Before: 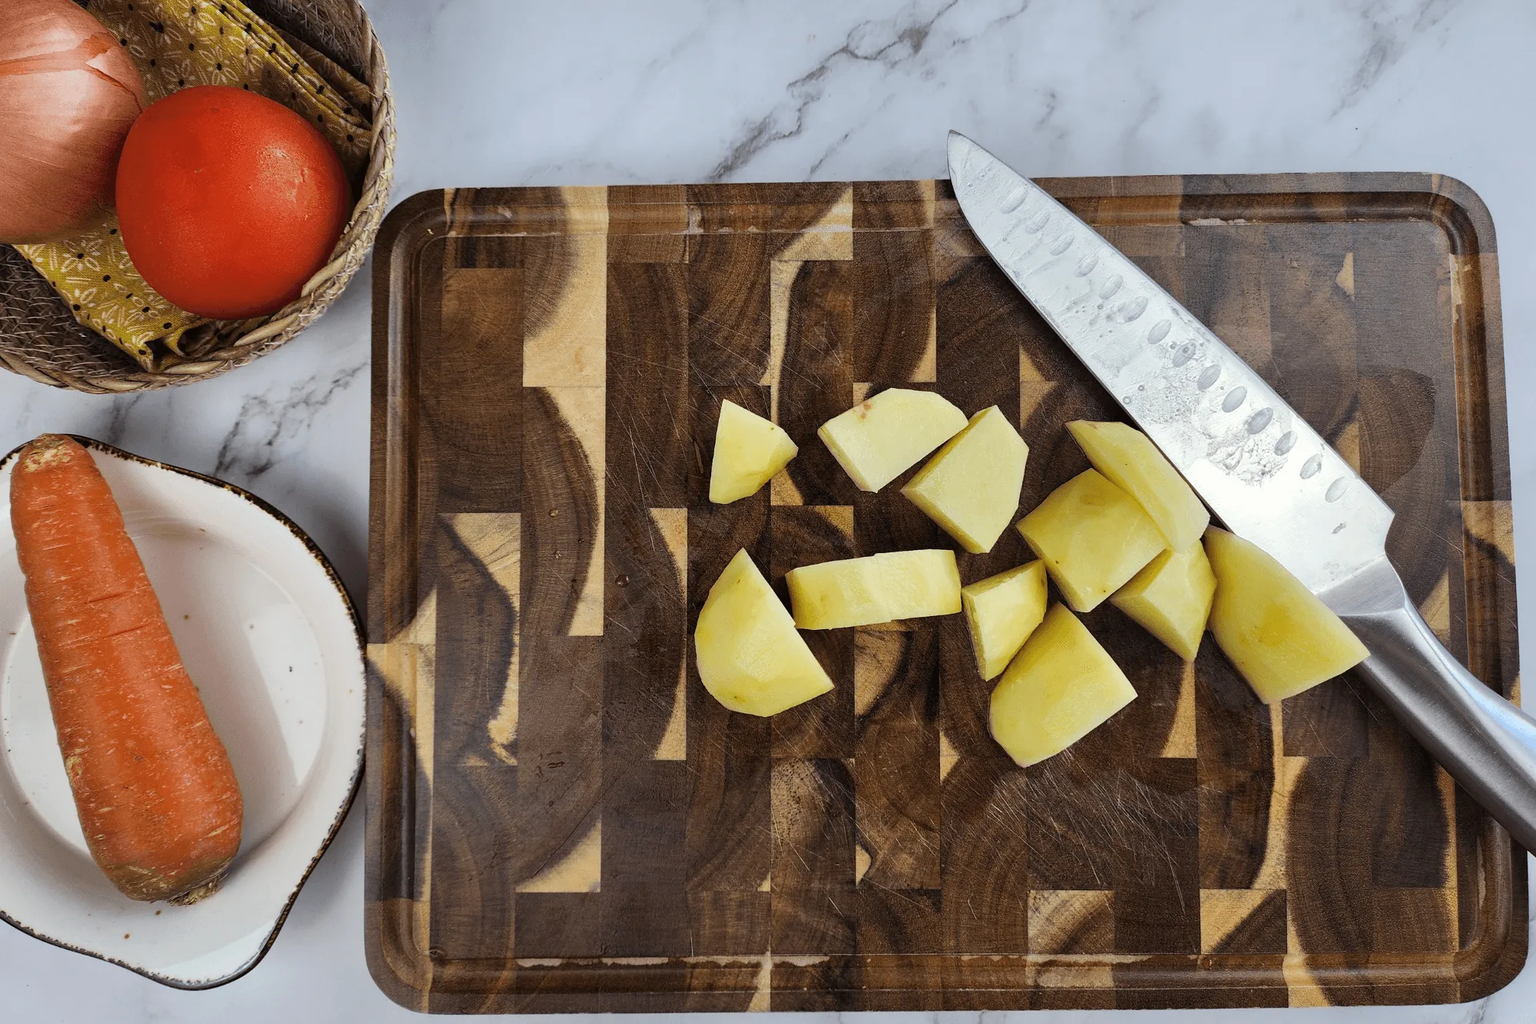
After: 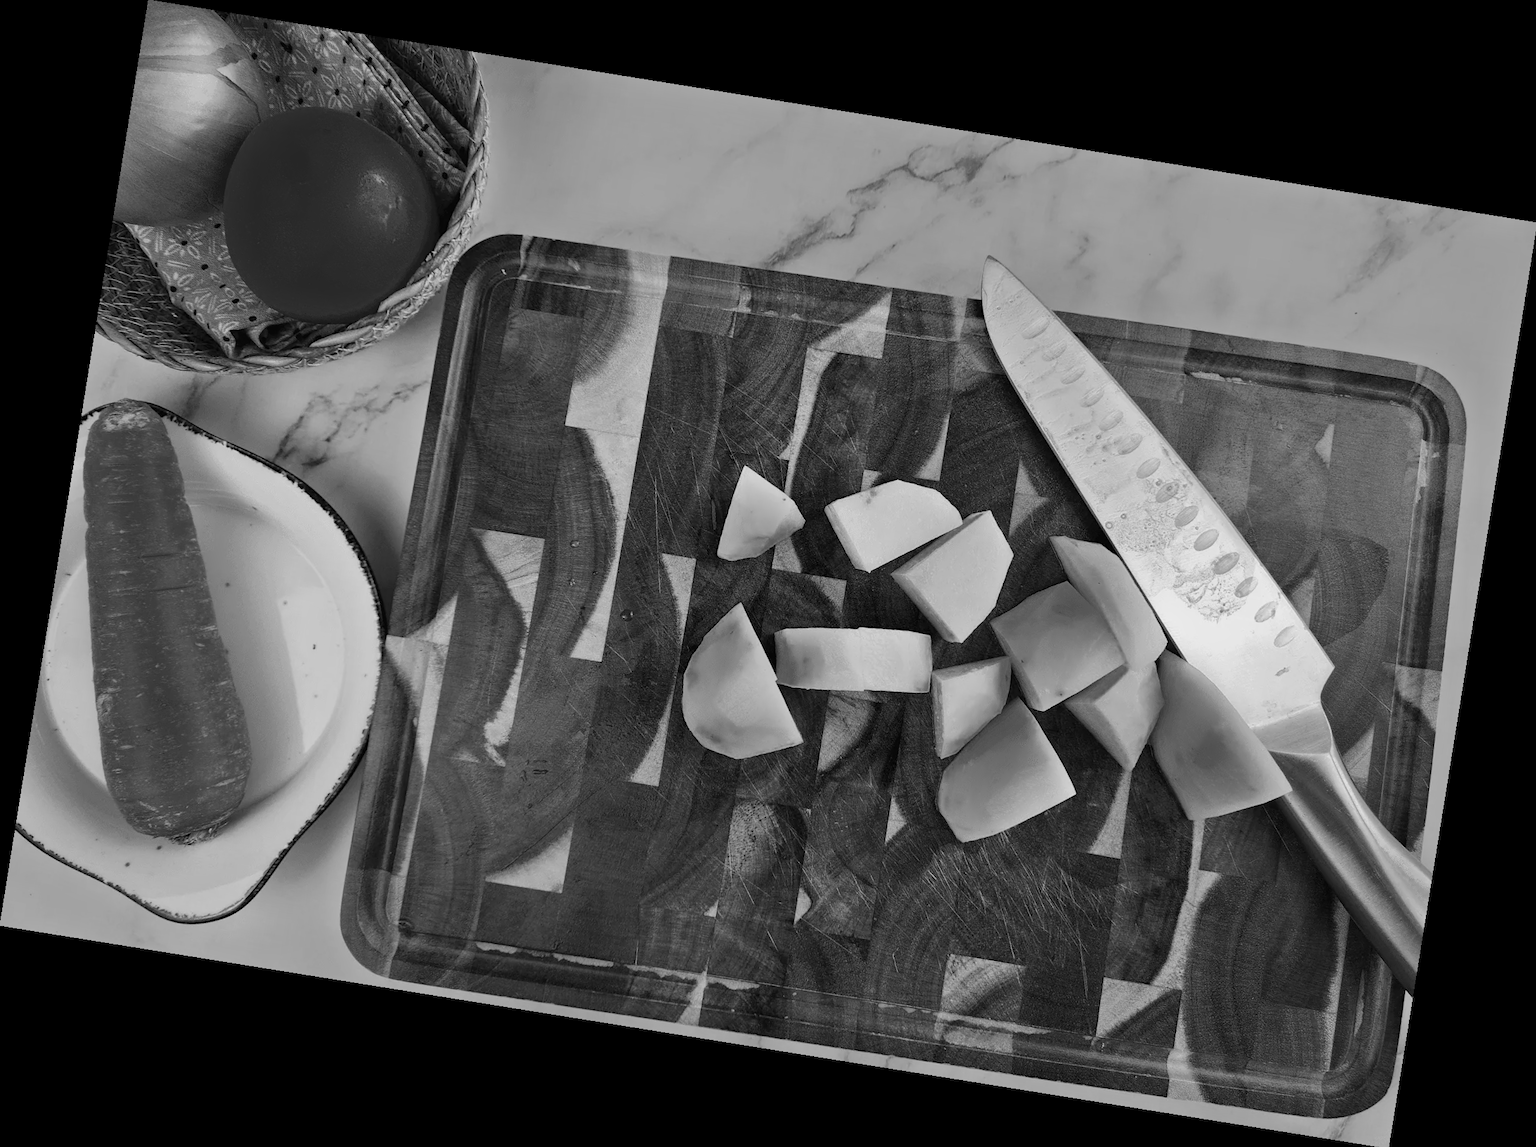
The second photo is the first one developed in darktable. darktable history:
color correction: highlights a* 1.59, highlights b* -1.7, saturation 2.48
color calibration: output R [0.946, 0.065, -0.013, 0], output G [-0.246, 1.264, -0.017, 0], output B [0.046, -0.098, 1.05, 0], illuminant custom, x 0.344, y 0.359, temperature 5045.54 K
monochrome: a 26.22, b 42.67, size 0.8
rotate and perspective: rotation 9.12°, automatic cropping off
